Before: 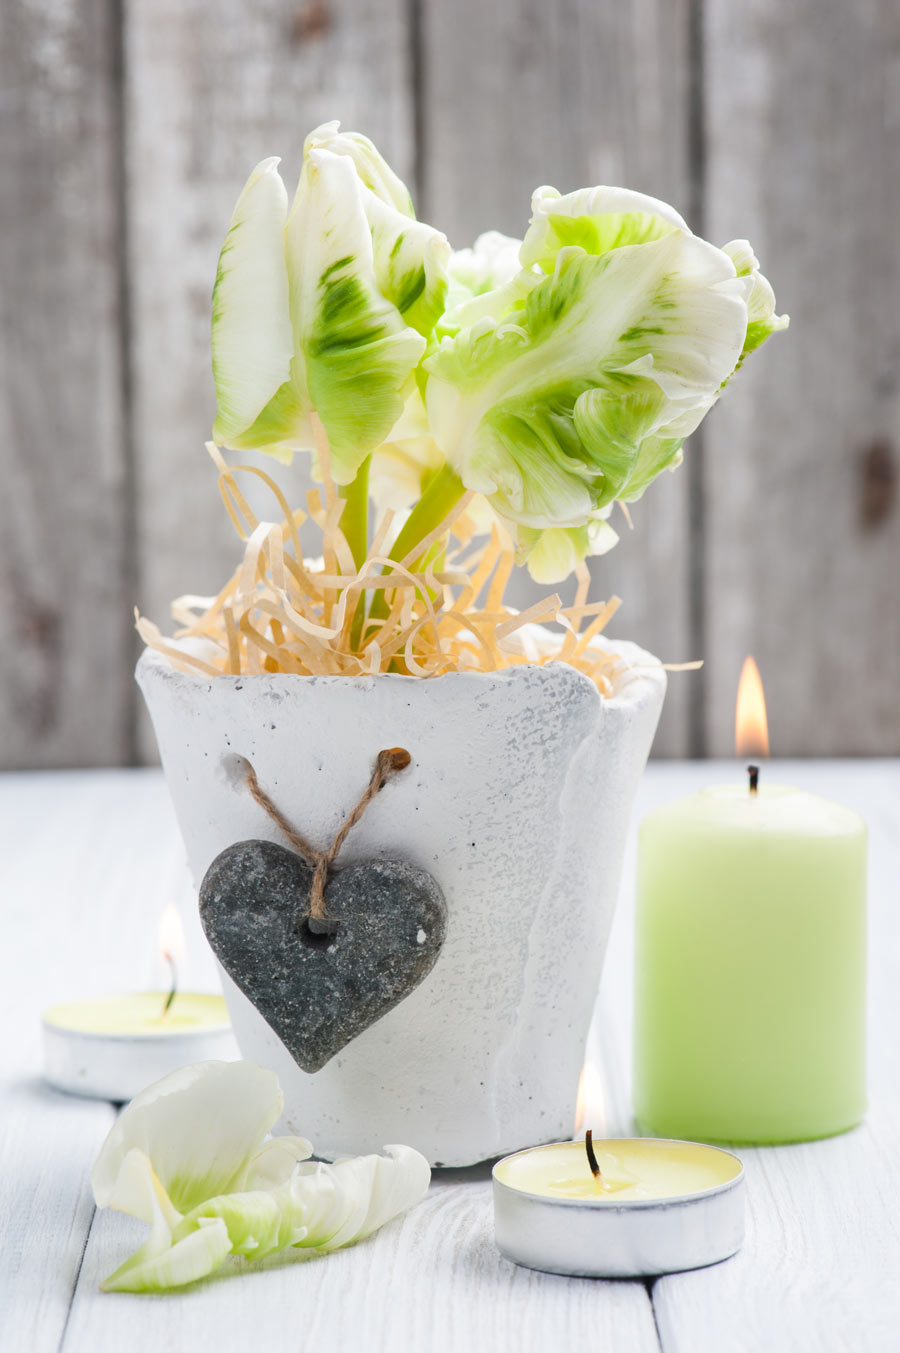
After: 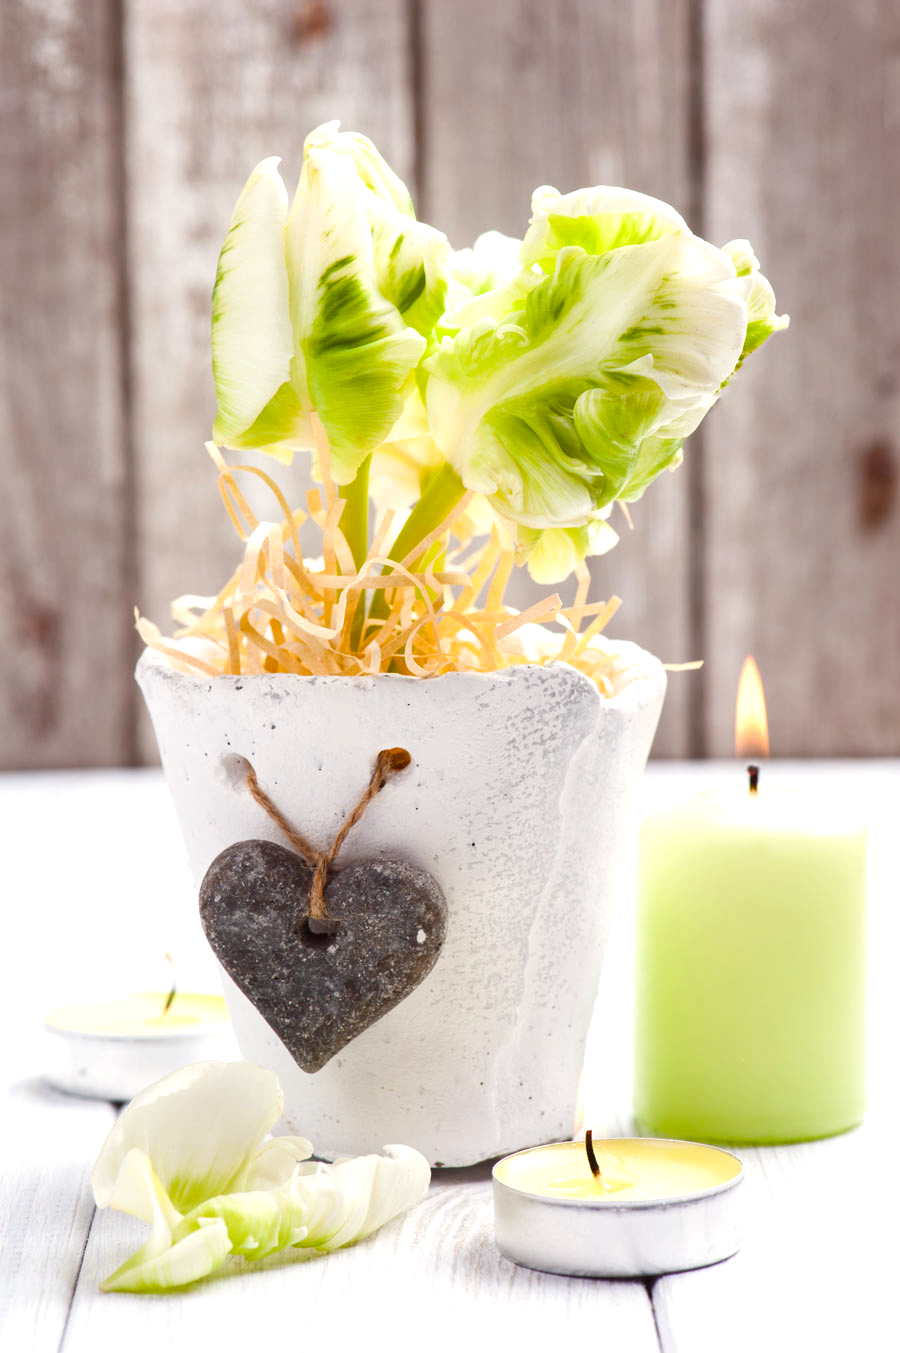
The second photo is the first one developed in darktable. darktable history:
color balance rgb: power › chroma 1.522%, power › hue 25.85°, perceptual saturation grading › global saturation 27.532%, perceptual saturation grading › highlights -24.742%, perceptual saturation grading › shadows 26.19%, perceptual brilliance grading › highlights 11.377%, global vibrance 11.84%
exposure: exposure -0.068 EV, compensate highlight preservation false
